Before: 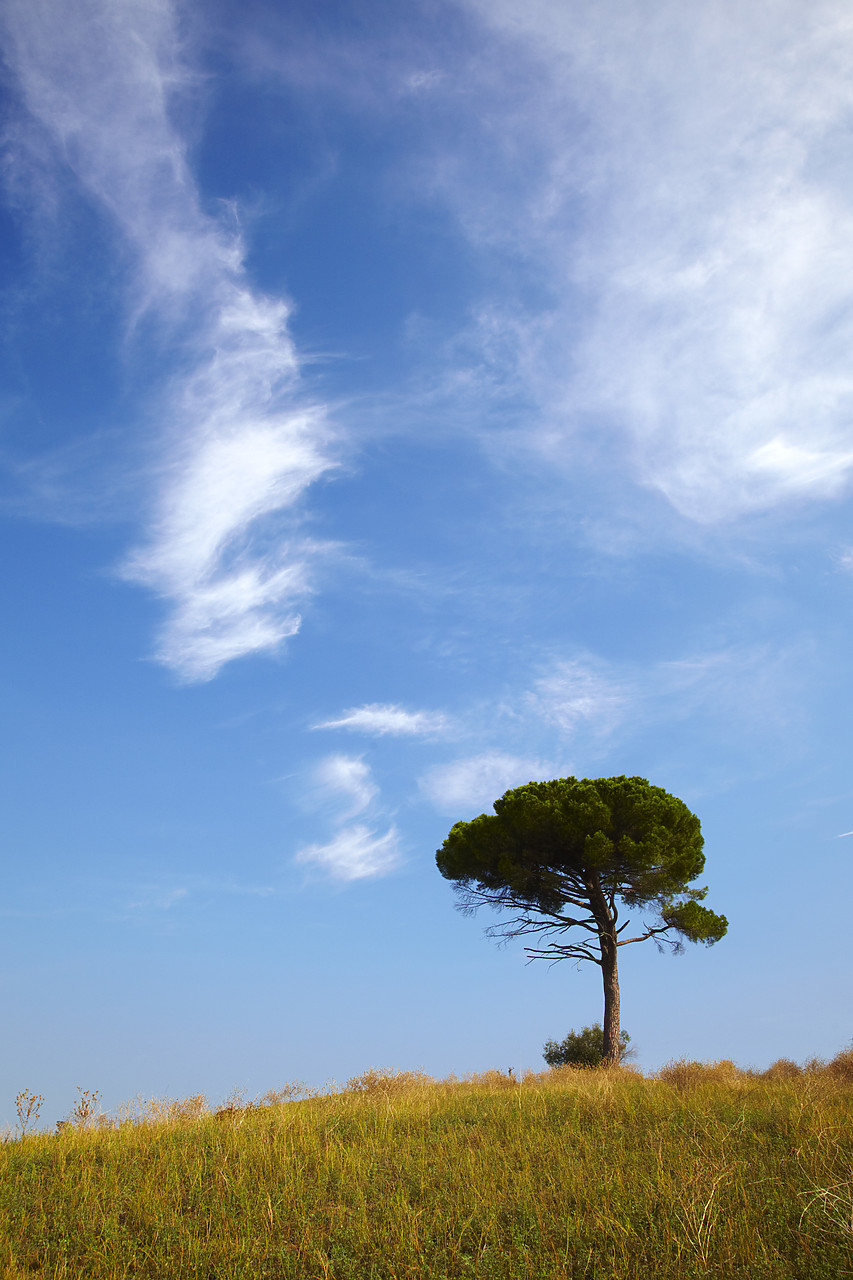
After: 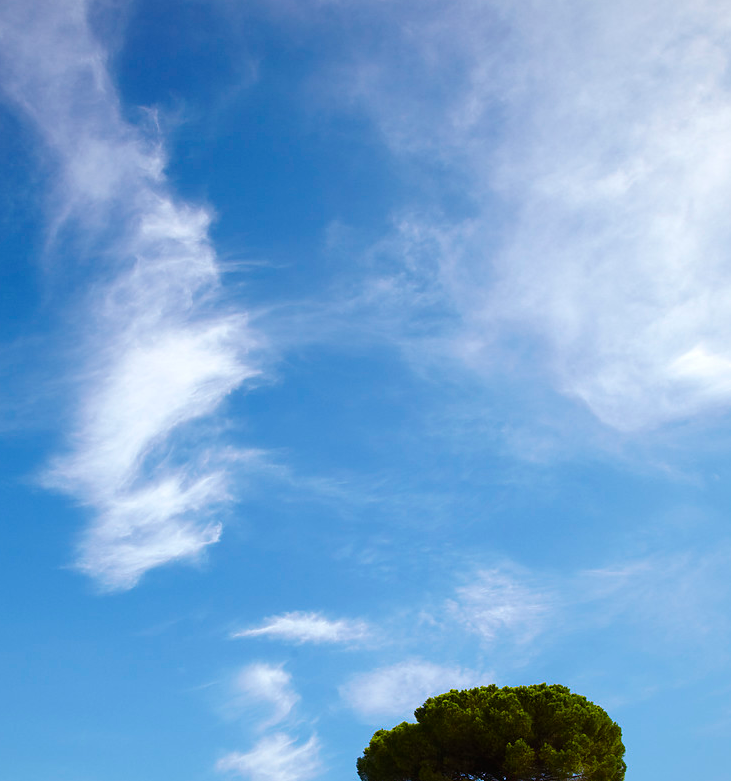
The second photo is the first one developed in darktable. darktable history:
crop and rotate: left 9.377%, top 7.221%, right 4.861%, bottom 31.723%
